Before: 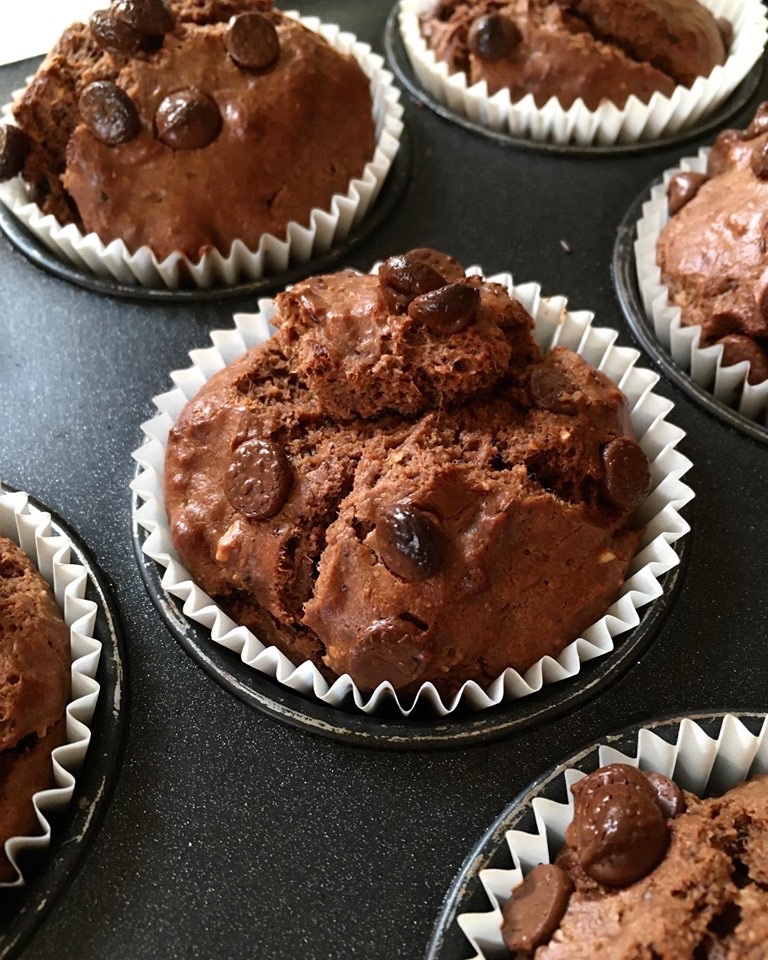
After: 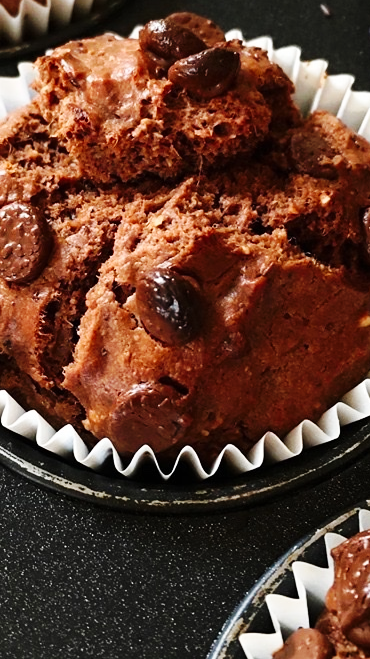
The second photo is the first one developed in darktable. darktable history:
base curve: curves: ch0 [(0, 0) (0.032, 0.025) (0.121, 0.166) (0.206, 0.329) (0.605, 0.79) (1, 1)], preserve colors none
crop: left 31.379%, top 24.658%, right 20.326%, bottom 6.628%
